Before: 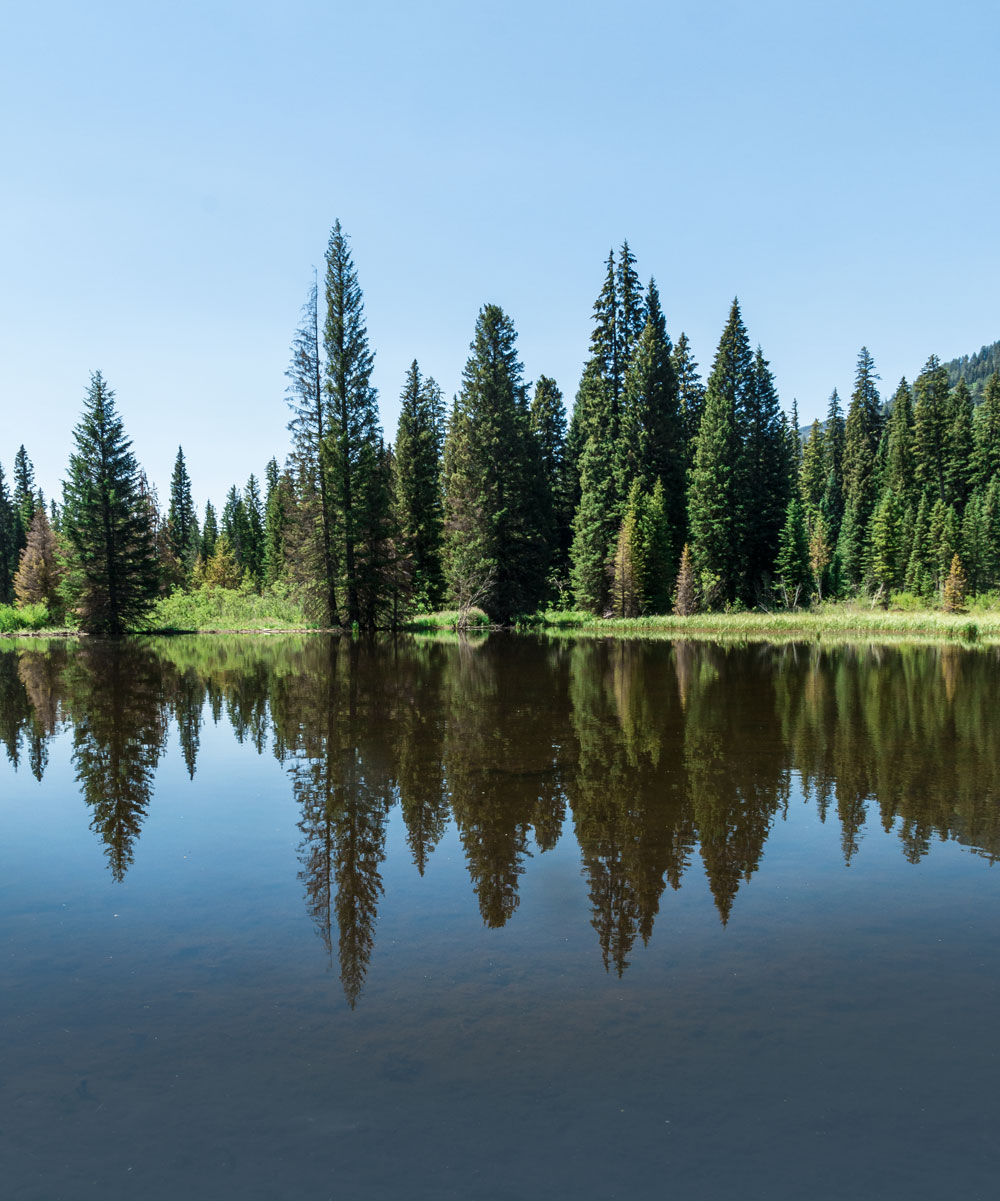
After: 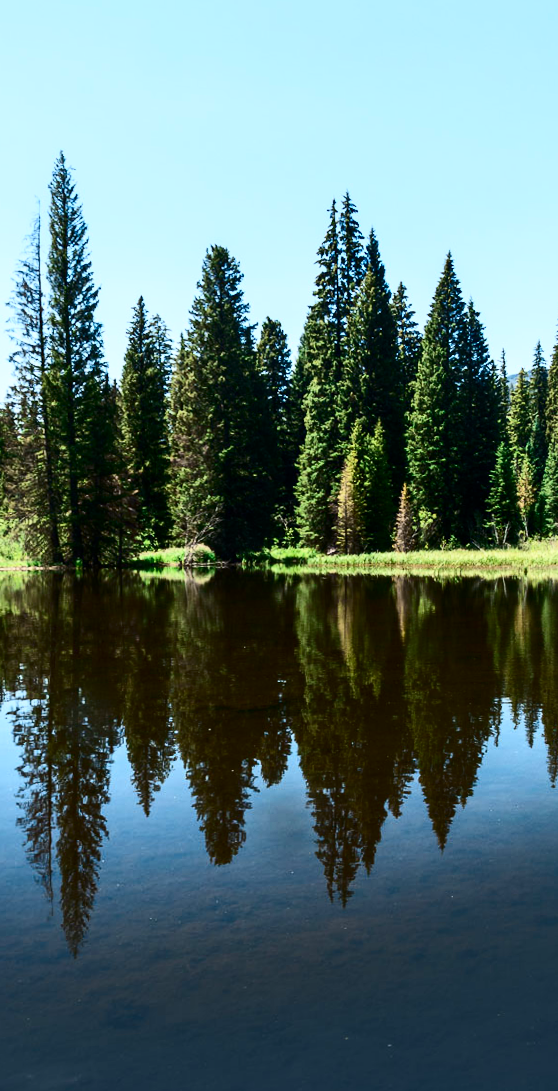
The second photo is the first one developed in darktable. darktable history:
exposure: compensate highlight preservation false
crop: left 31.458%, top 0%, right 11.876%
contrast brightness saturation: contrast 0.4, brightness 0.05, saturation 0.25
rotate and perspective: rotation -0.013°, lens shift (vertical) -0.027, lens shift (horizontal) 0.178, crop left 0.016, crop right 0.989, crop top 0.082, crop bottom 0.918
